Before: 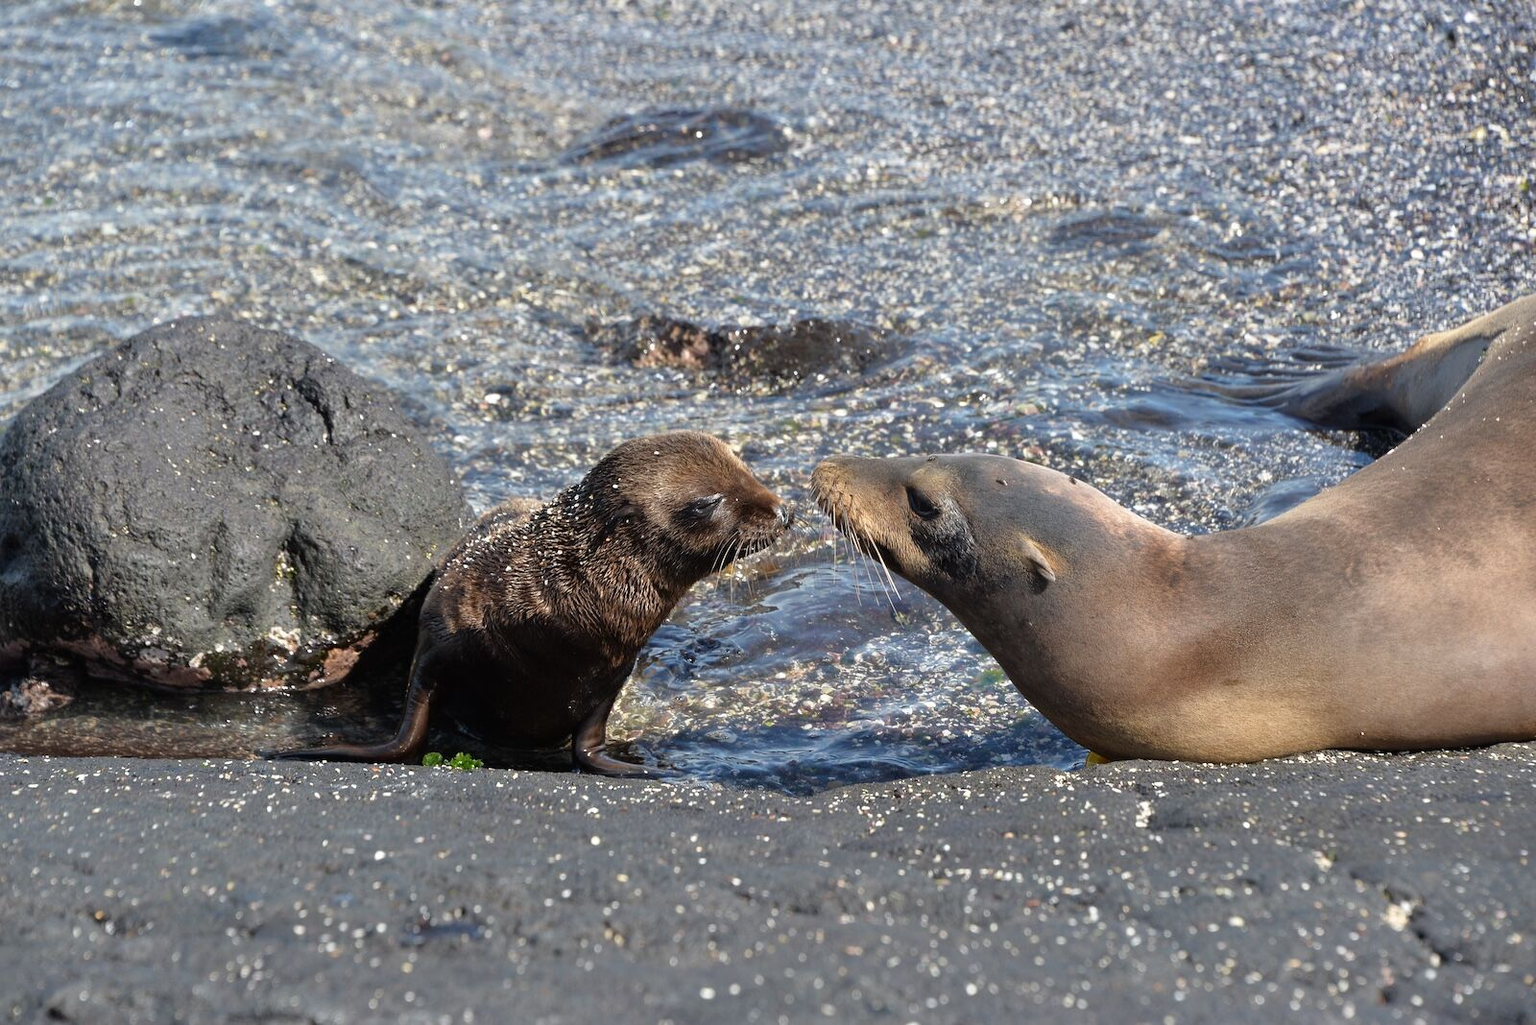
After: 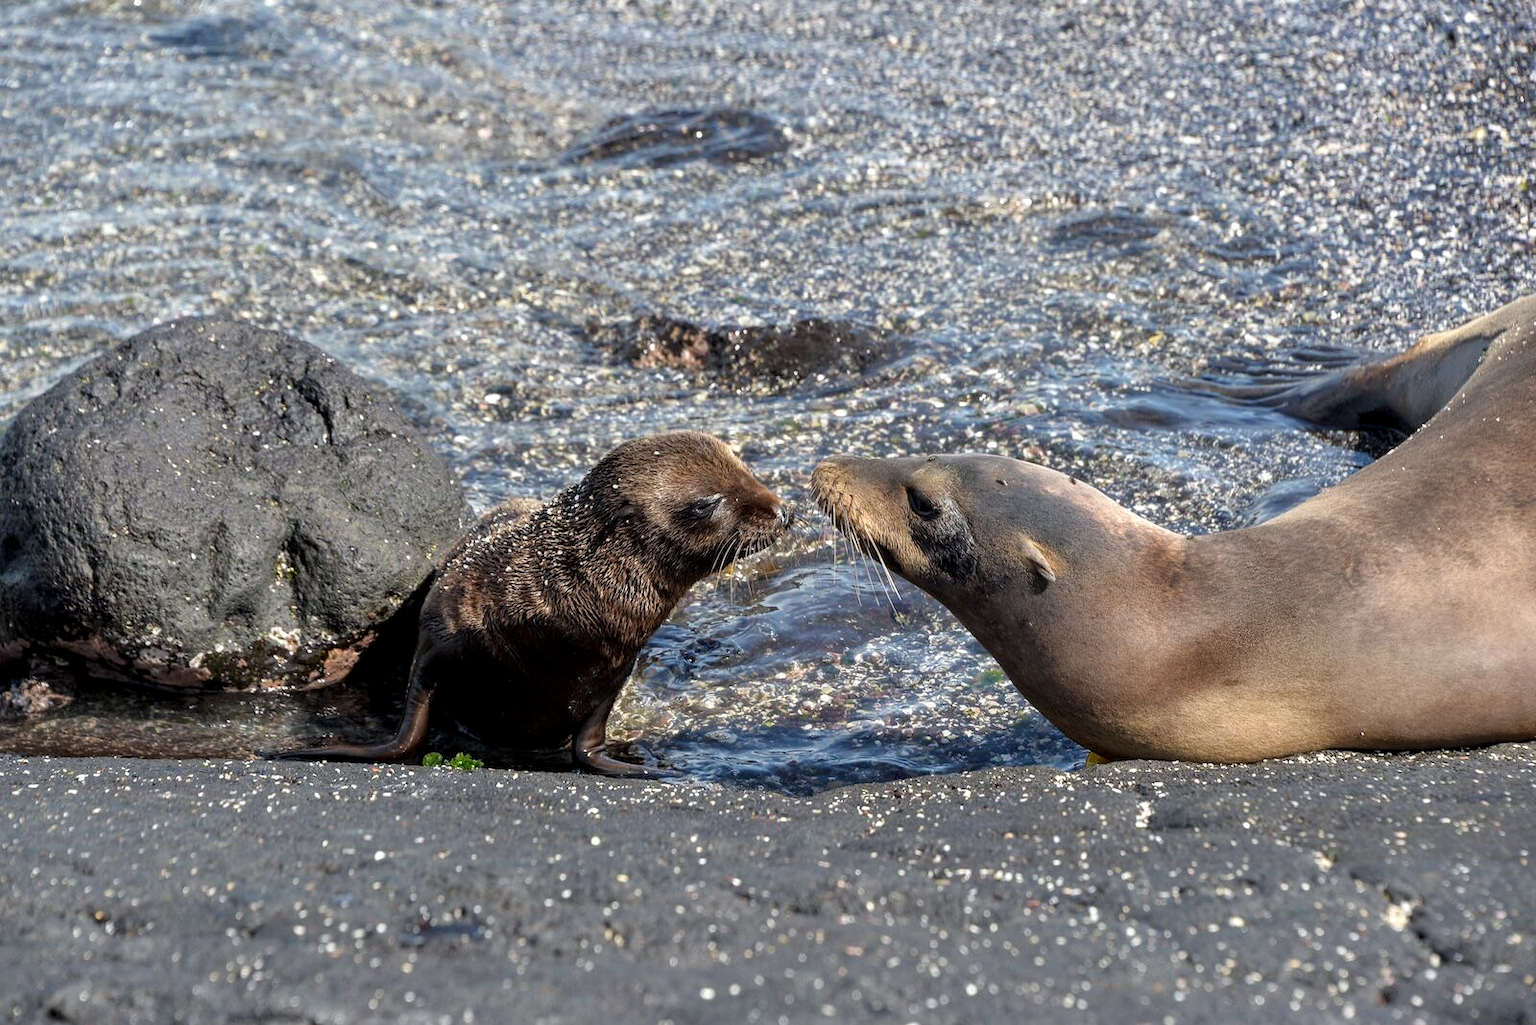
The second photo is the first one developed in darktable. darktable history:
tone curve: curves: ch0 [(0, 0) (0.003, 0.003) (0.011, 0.011) (0.025, 0.025) (0.044, 0.044) (0.069, 0.069) (0.1, 0.099) (0.136, 0.135) (0.177, 0.177) (0.224, 0.224) (0.277, 0.276) (0.335, 0.334) (0.399, 0.398) (0.468, 0.467) (0.543, 0.547) (0.623, 0.626) (0.709, 0.712) (0.801, 0.802) (0.898, 0.898) (1, 1)], preserve colors none
local contrast: on, module defaults
